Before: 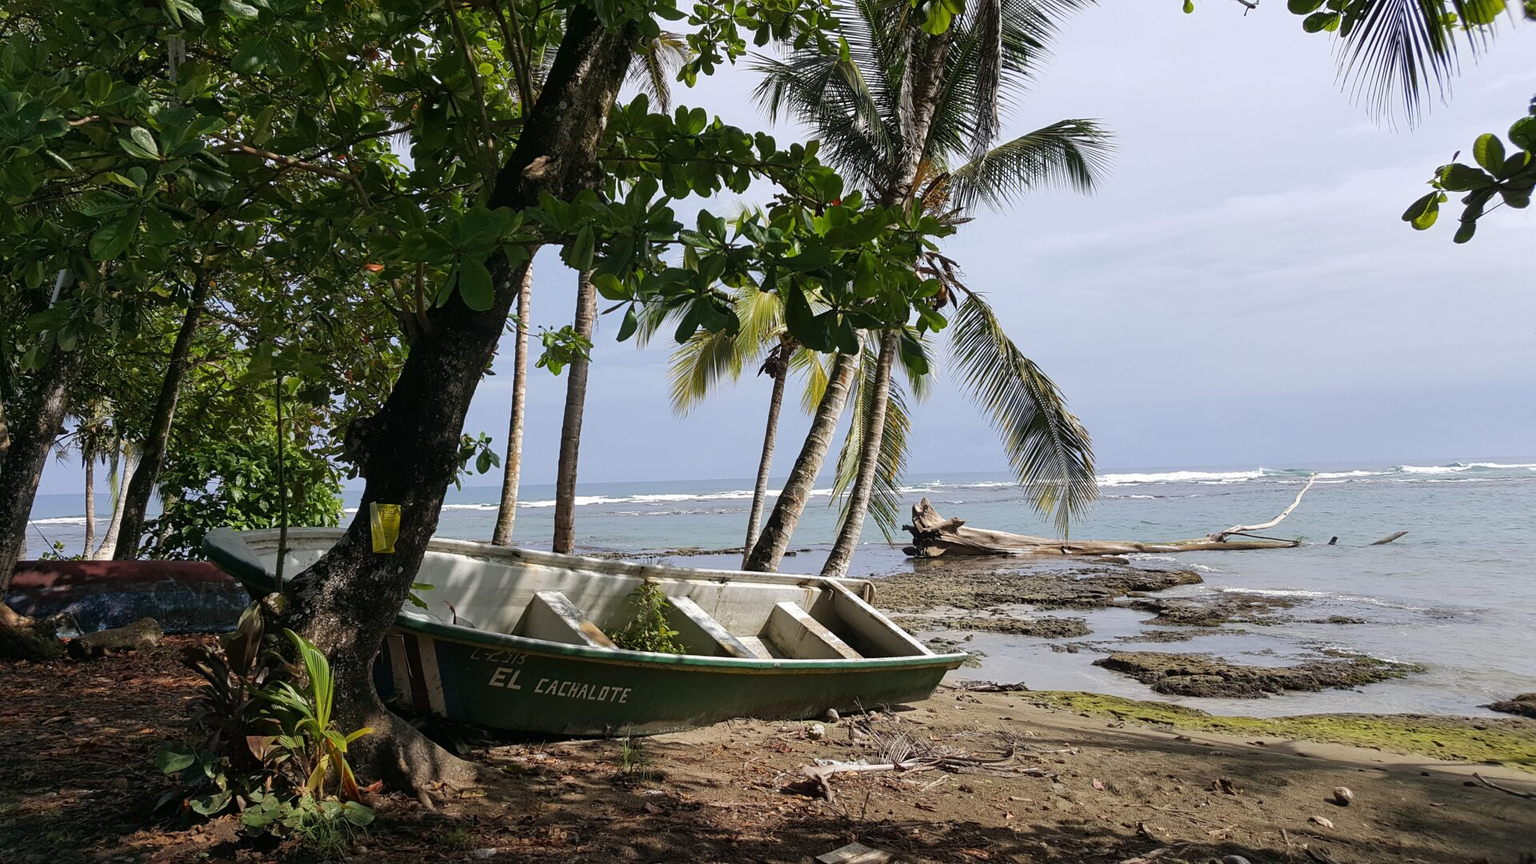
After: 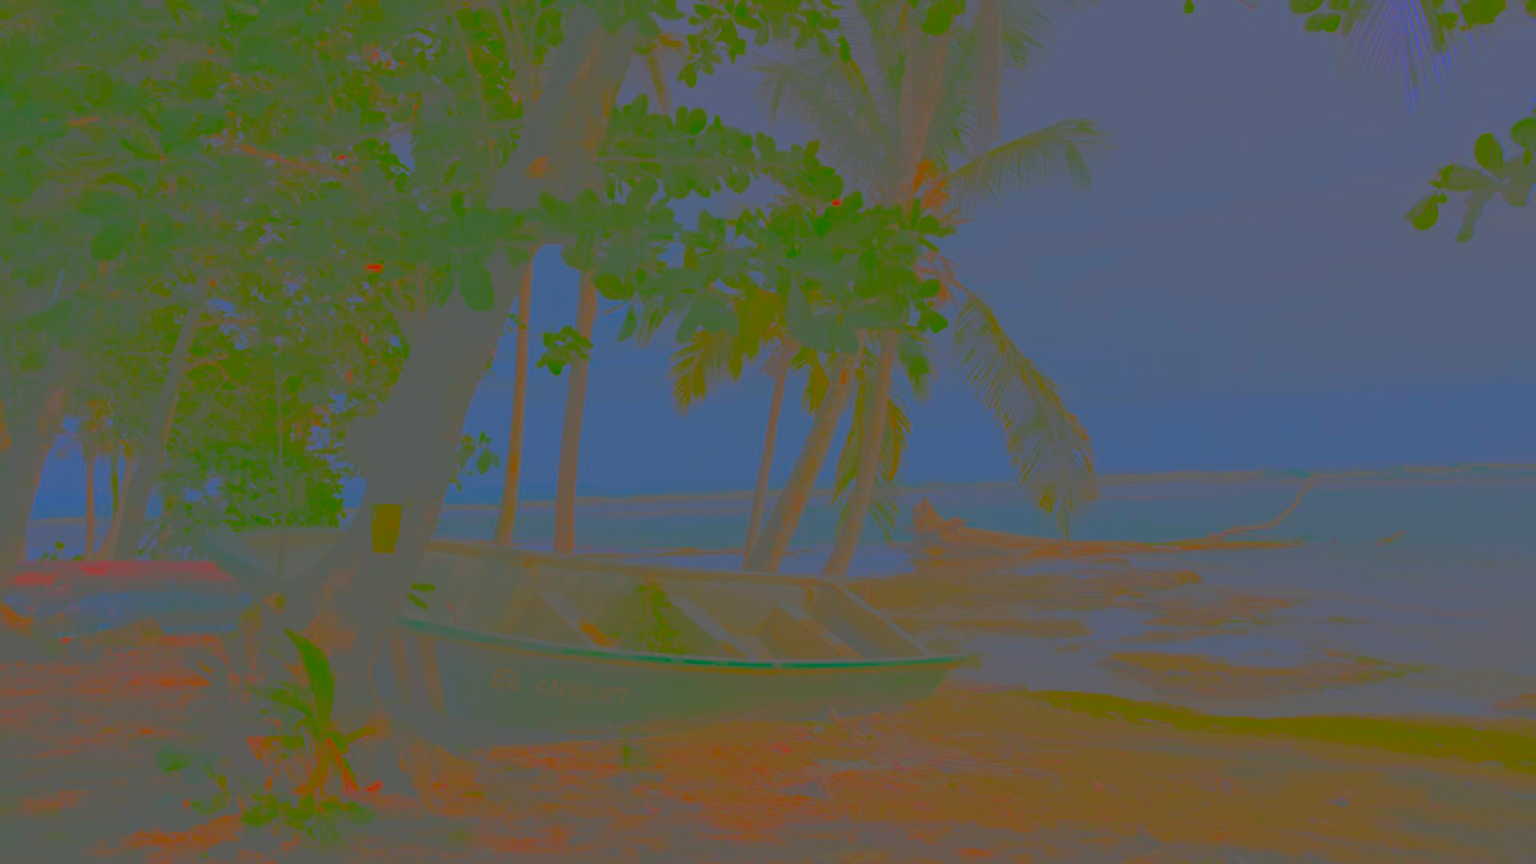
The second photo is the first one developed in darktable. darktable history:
contrast brightness saturation: contrast -0.971, brightness -0.164, saturation 0.753
